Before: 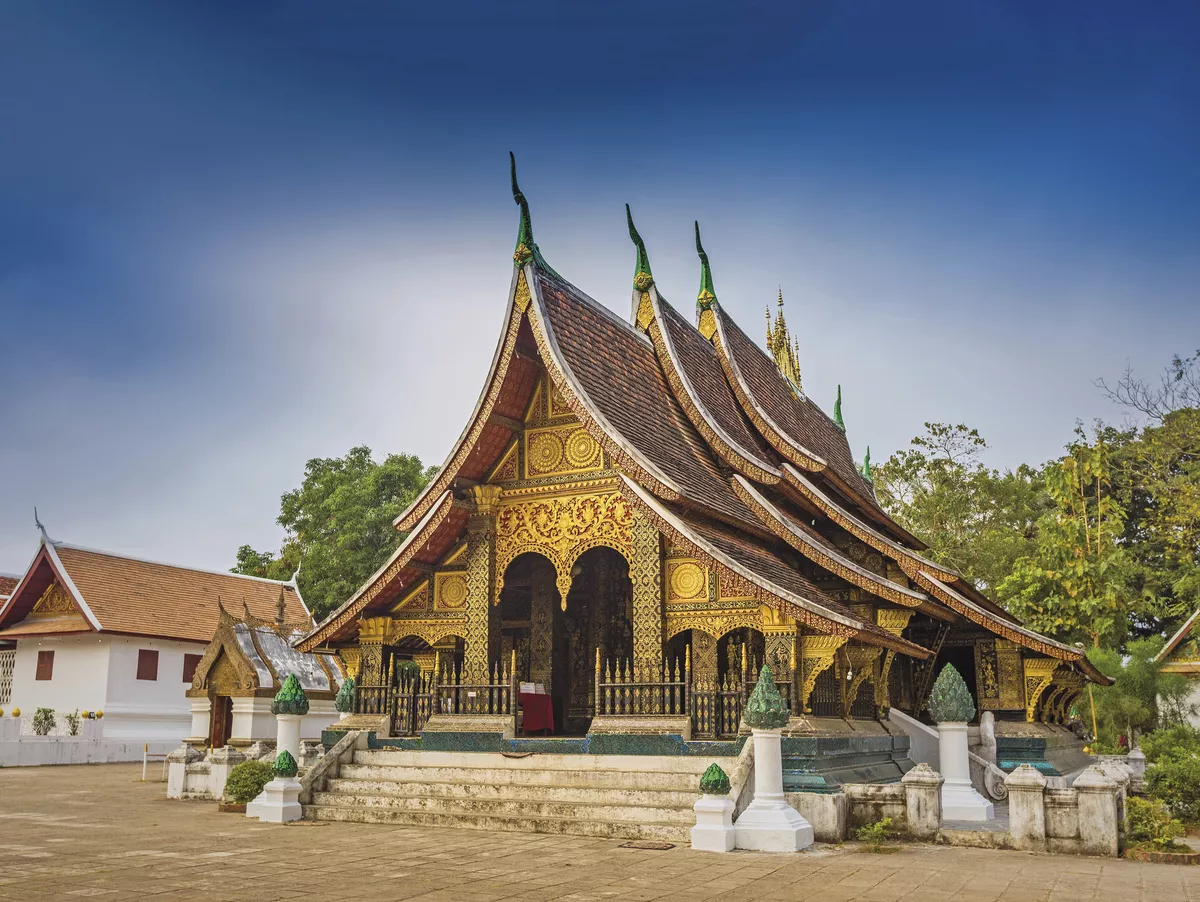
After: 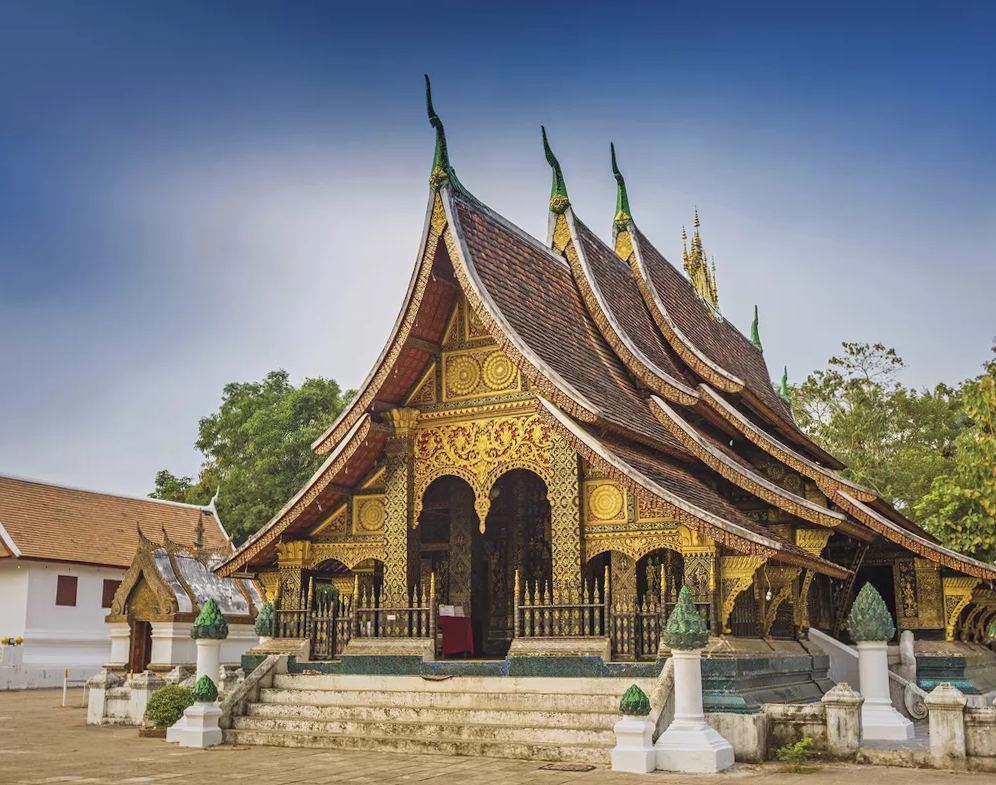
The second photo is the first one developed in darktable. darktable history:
crop: left 6.446%, top 8.188%, right 9.538%, bottom 3.548%
rotate and perspective: rotation -0.45°, automatic cropping original format, crop left 0.008, crop right 0.992, crop top 0.012, crop bottom 0.988
